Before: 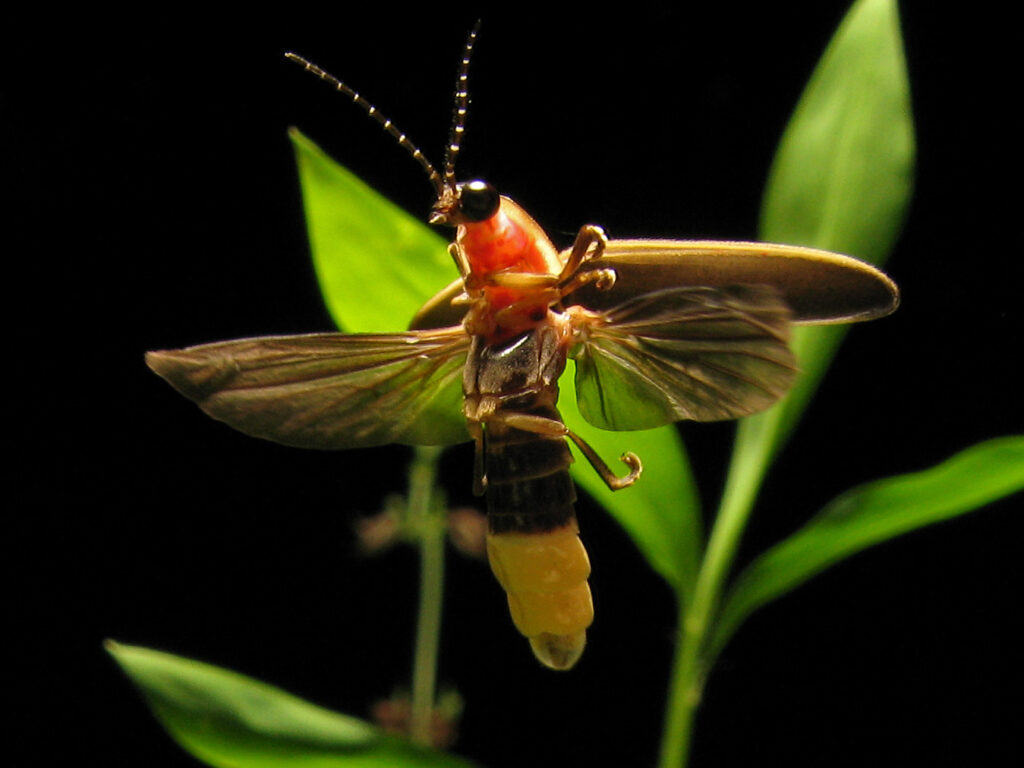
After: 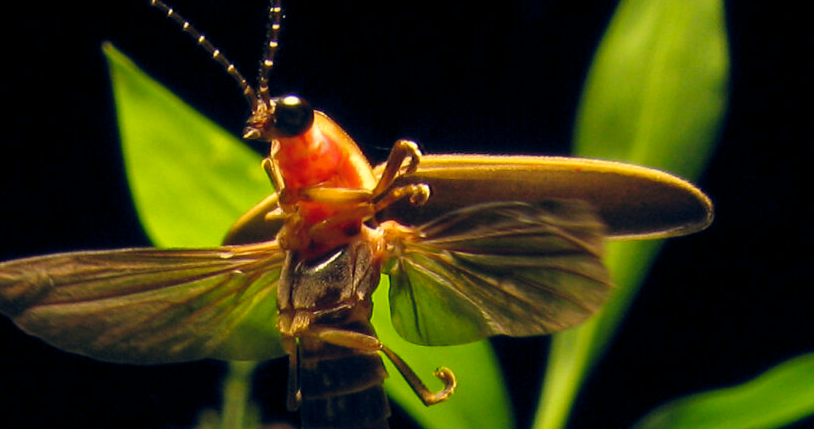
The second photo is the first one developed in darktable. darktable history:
color balance rgb: highlights gain › chroma 7.897%, highlights gain › hue 81.87°, global offset › chroma 0.102%, global offset › hue 253.49°, perceptual saturation grading › global saturation 3.974%, global vibrance 20%
crop: left 18.259%, top 11.104%, right 2.158%, bottom 33.026%
